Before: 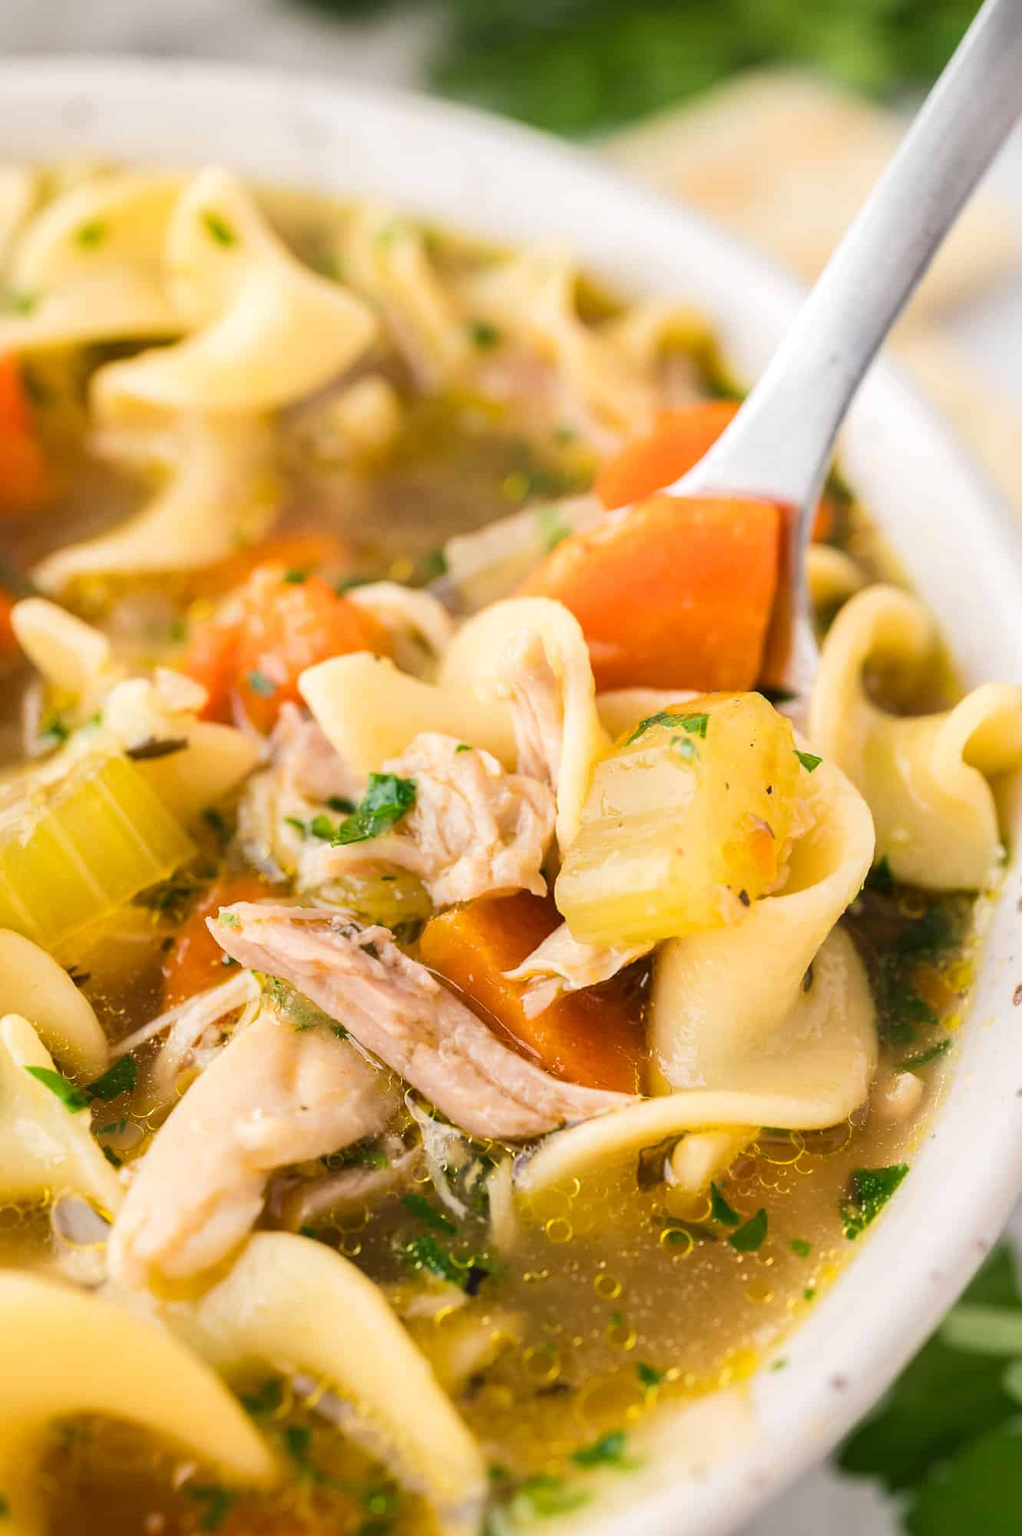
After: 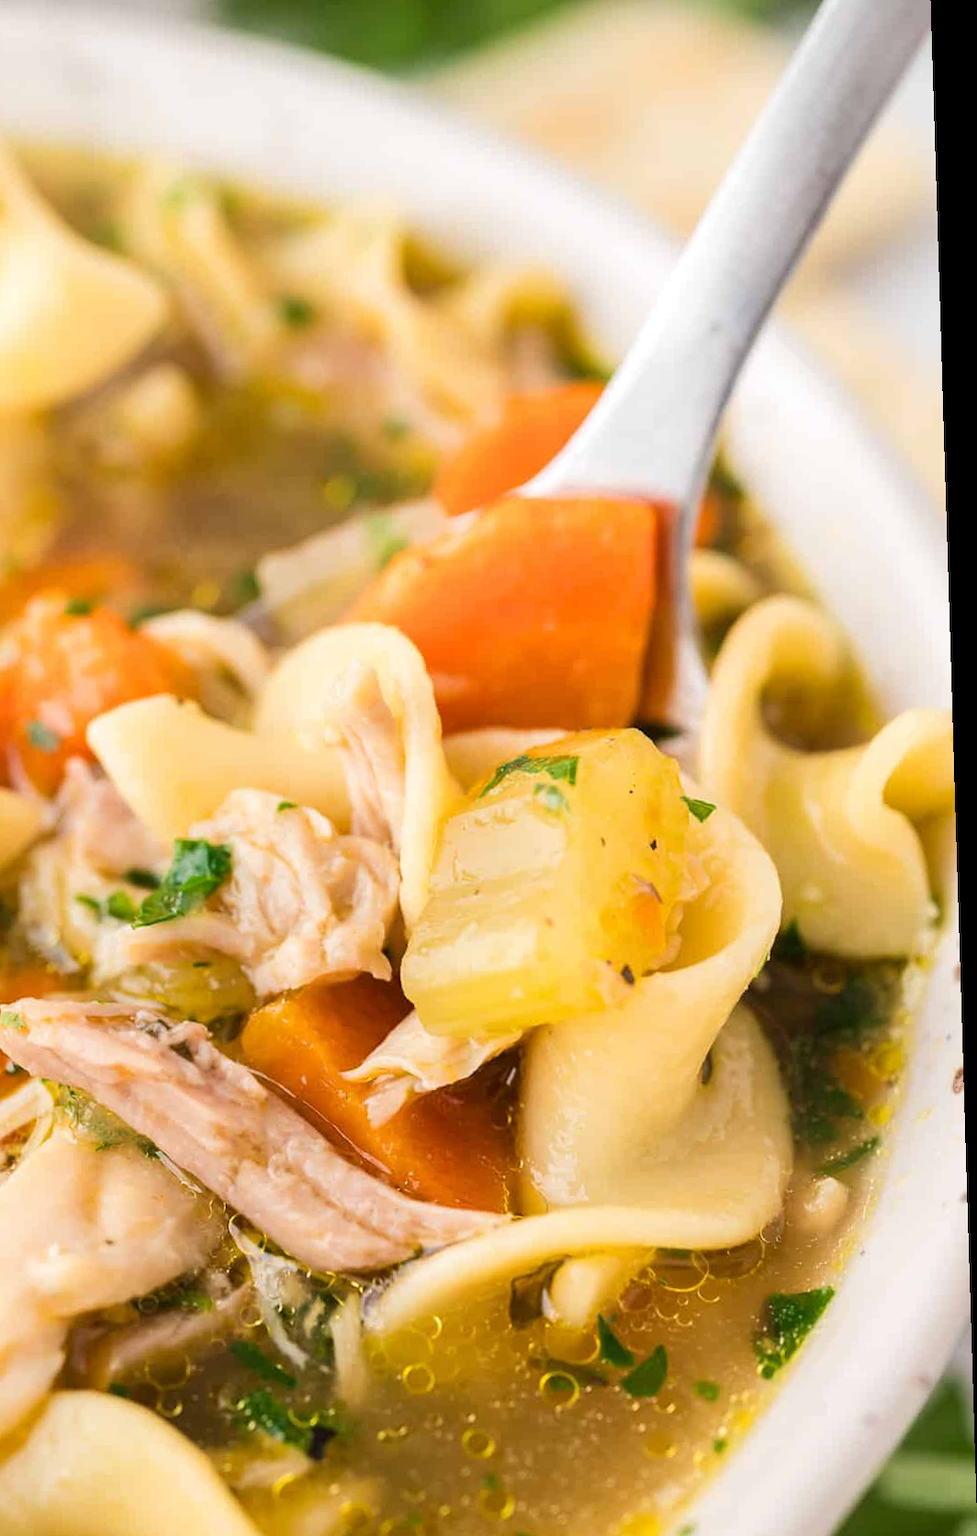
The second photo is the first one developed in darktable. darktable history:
rotate and perspective: rotation -1.75°, automatic cropping off
crop: left 23.095%, top 5.827%, bottom 11.854%
